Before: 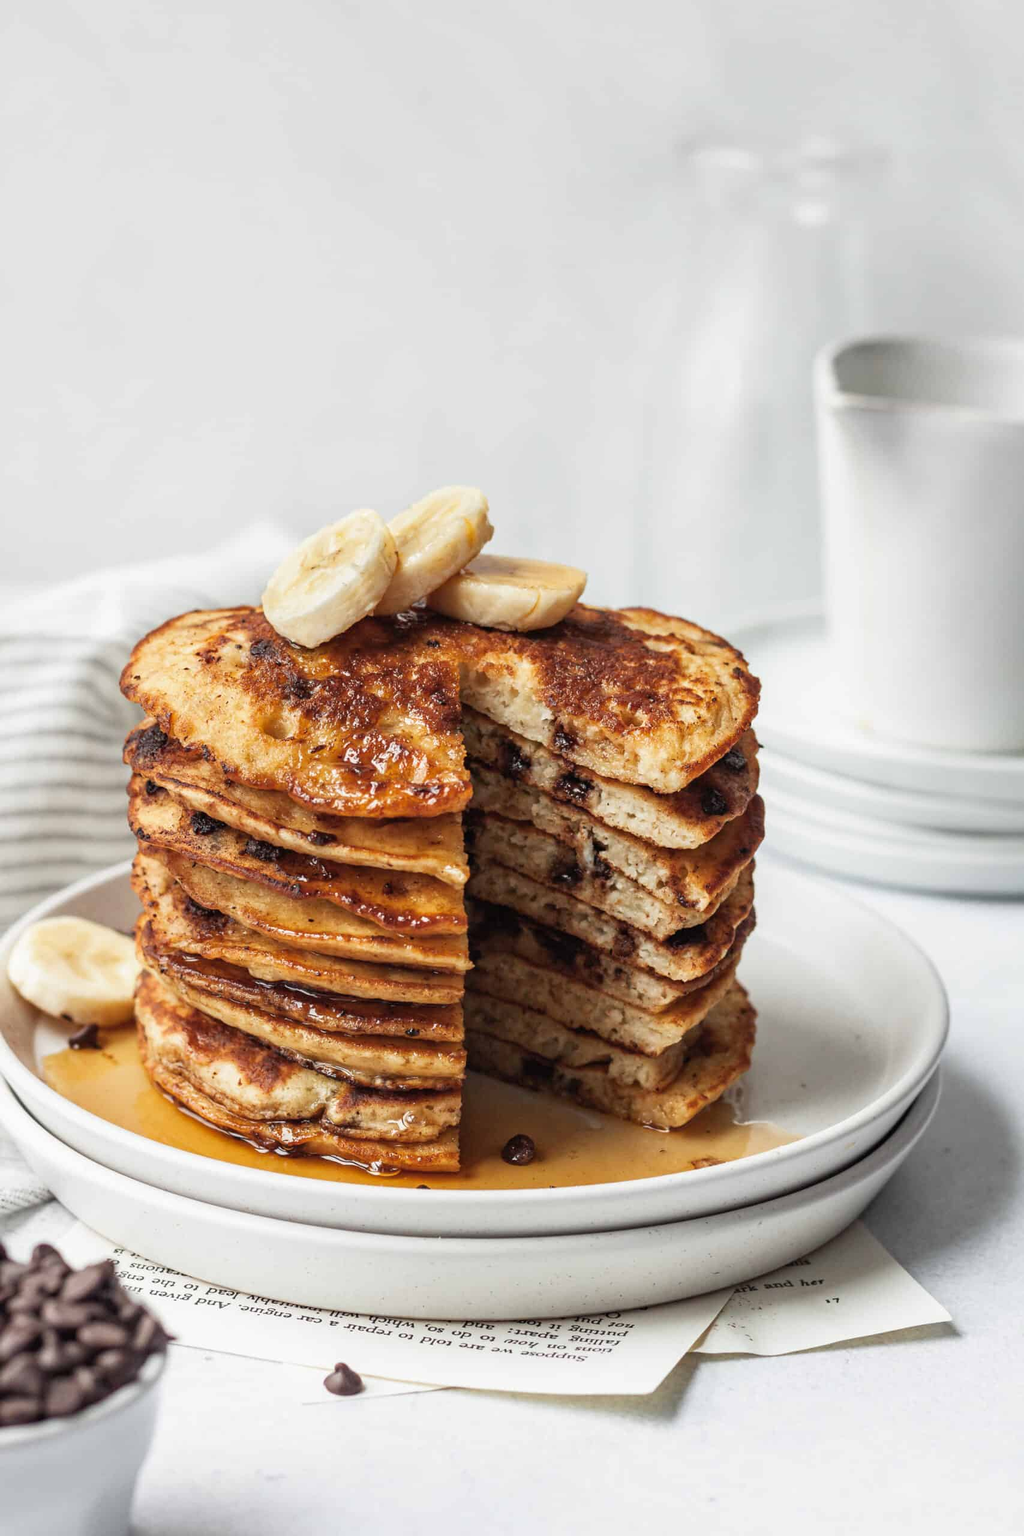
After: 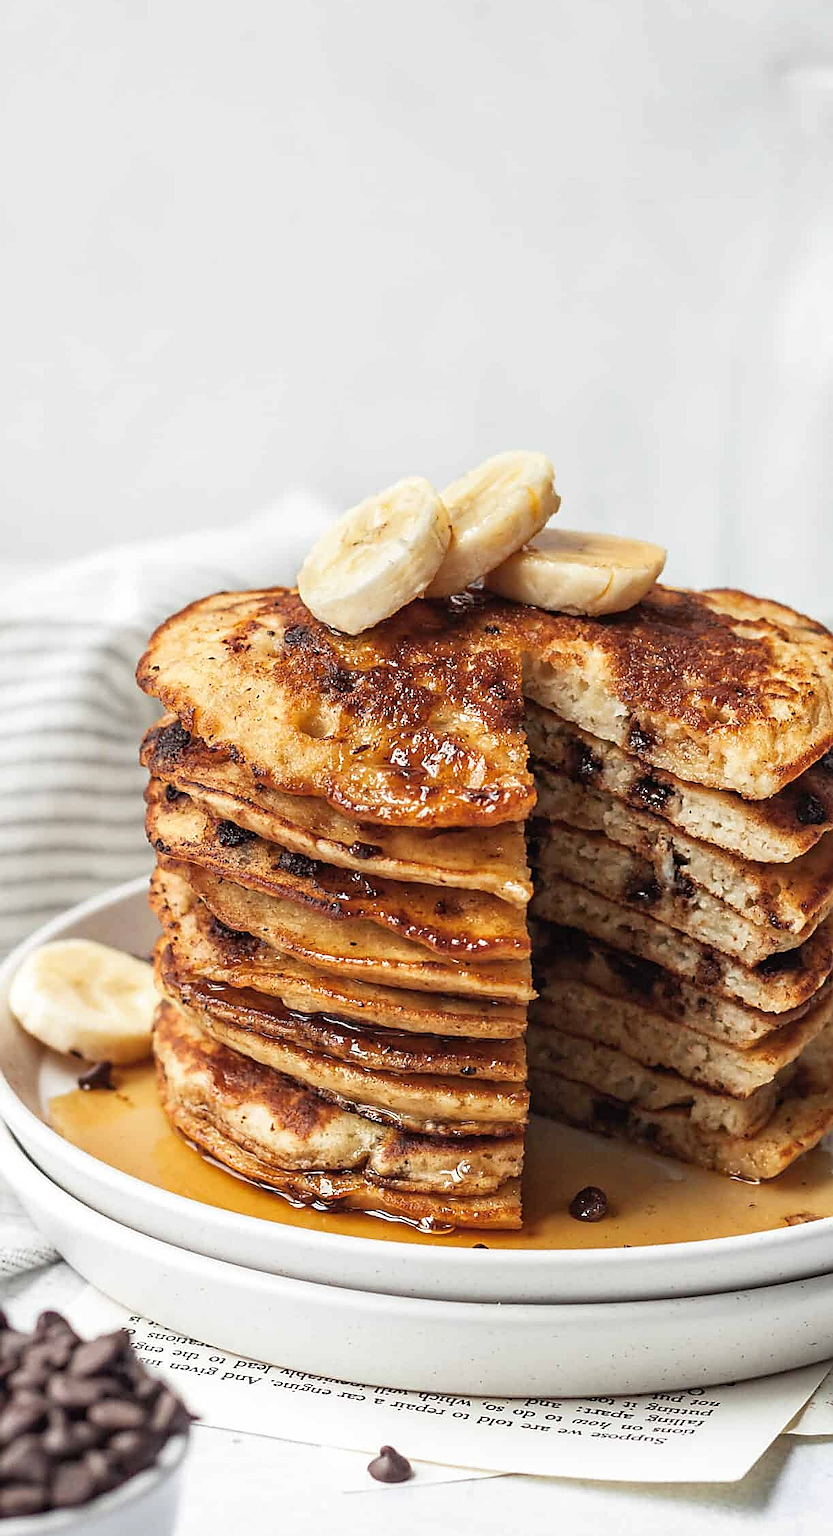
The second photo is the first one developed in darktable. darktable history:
crop: top 5.803%, right 27.864%, bottom 5.804%
sharpen: radius 1.4, amount 1.25, threshold 0.7
exposure: exposure 0.081 EV, compensate highlight preservation false
